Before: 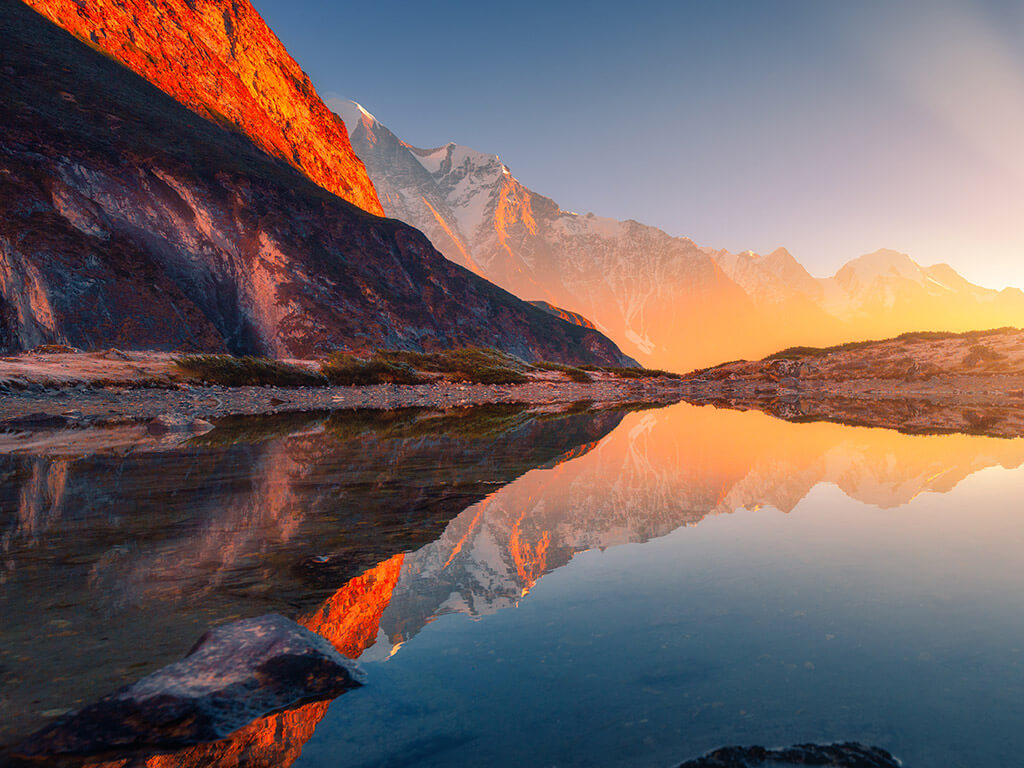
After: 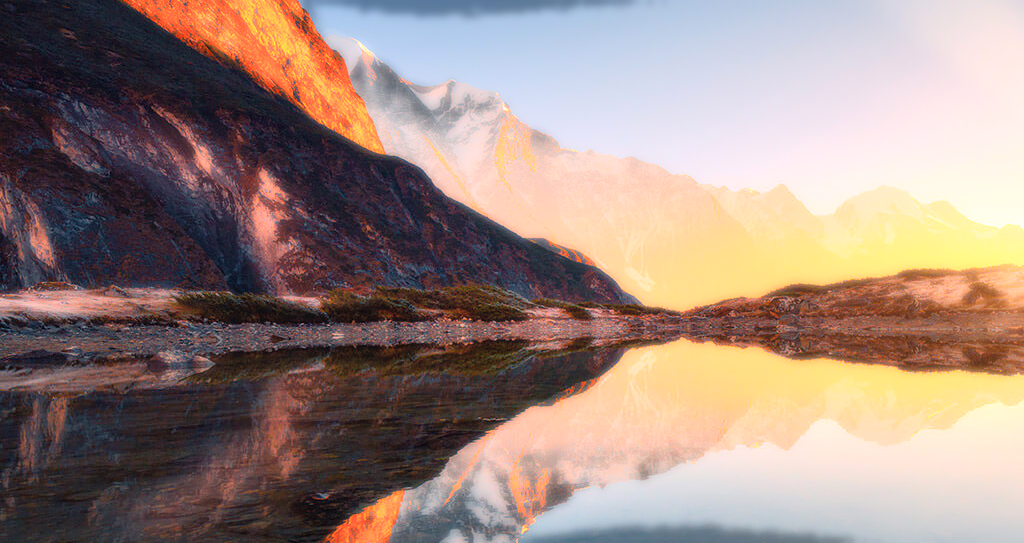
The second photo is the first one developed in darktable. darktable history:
crop and rotate: top 8.293%, bottom 20.996%
bloom: size 0%, threshold 54.82%, strength 8.31%
shadows and highlights: shadows 12, white point adjustment 1.2, soften with gaussian
